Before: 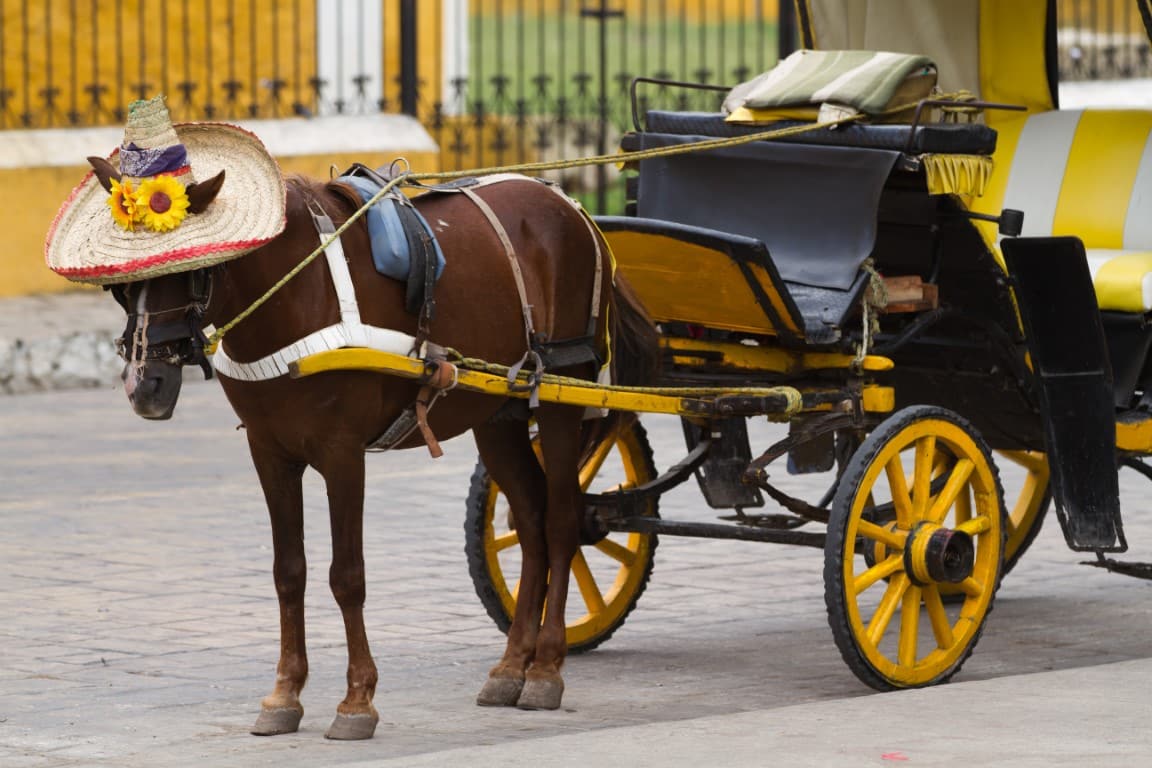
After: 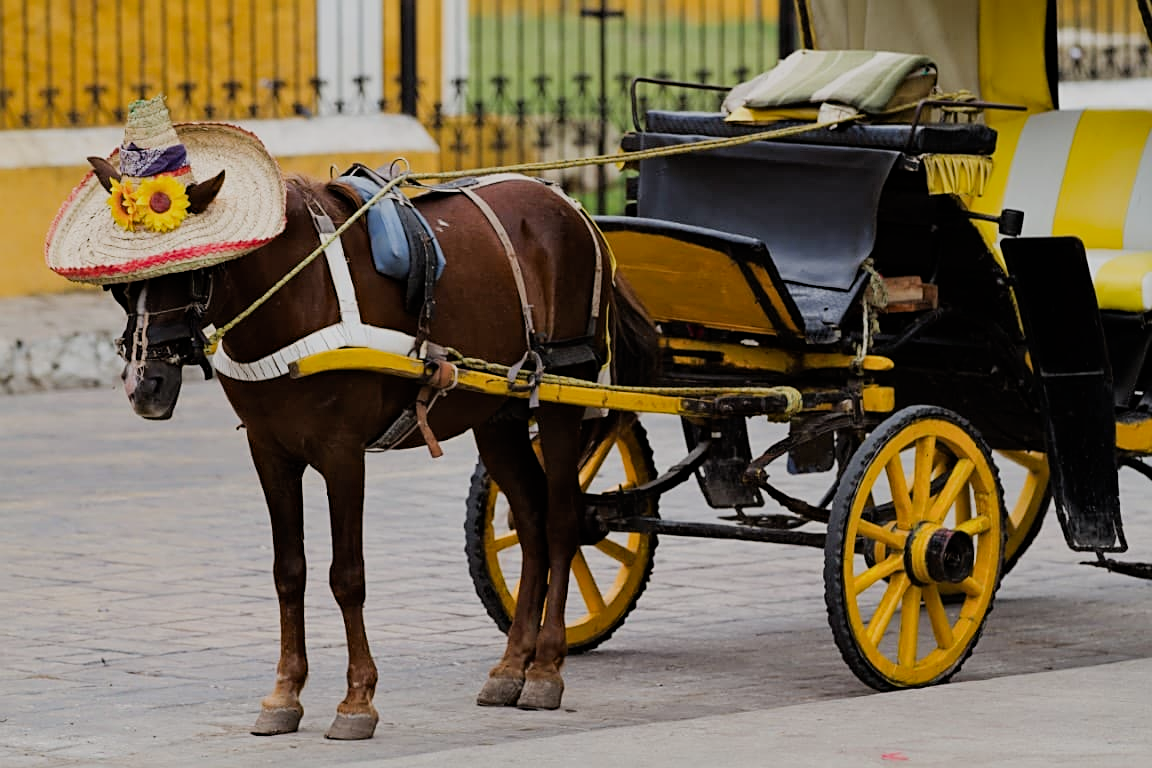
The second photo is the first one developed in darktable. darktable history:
sharpen: on, module defaults
haze removal: compatibility mode true, adaptive false
filmic rgb: black relative exposure -7.32 EV, white relative exposure 5.08 EV, hardness 3.21
